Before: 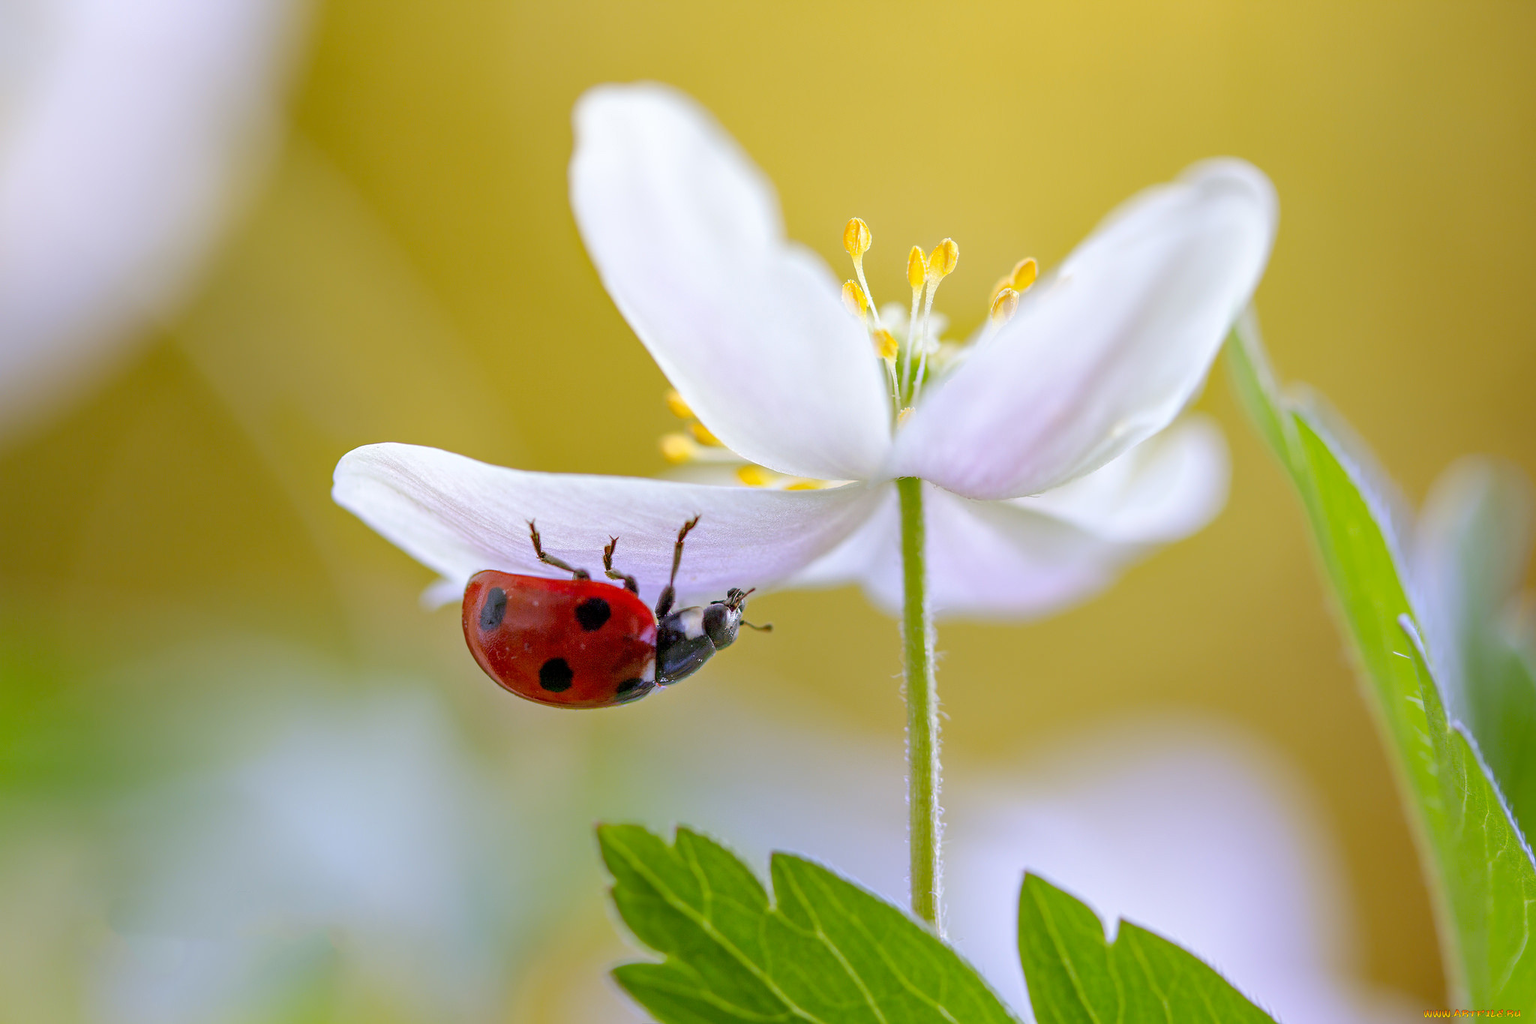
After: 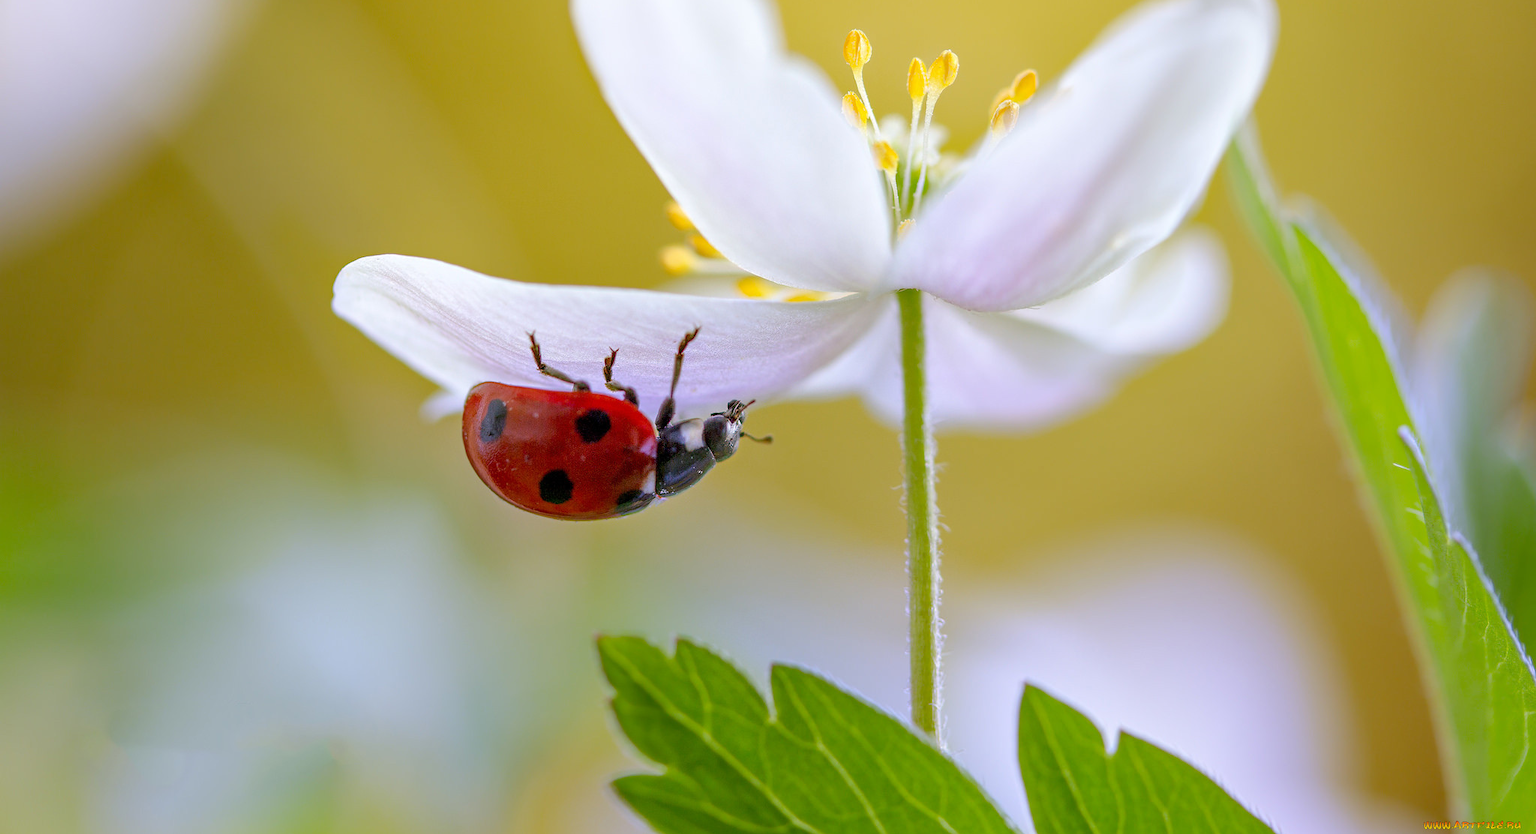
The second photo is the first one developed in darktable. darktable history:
crop and rotate: top 18.431%
